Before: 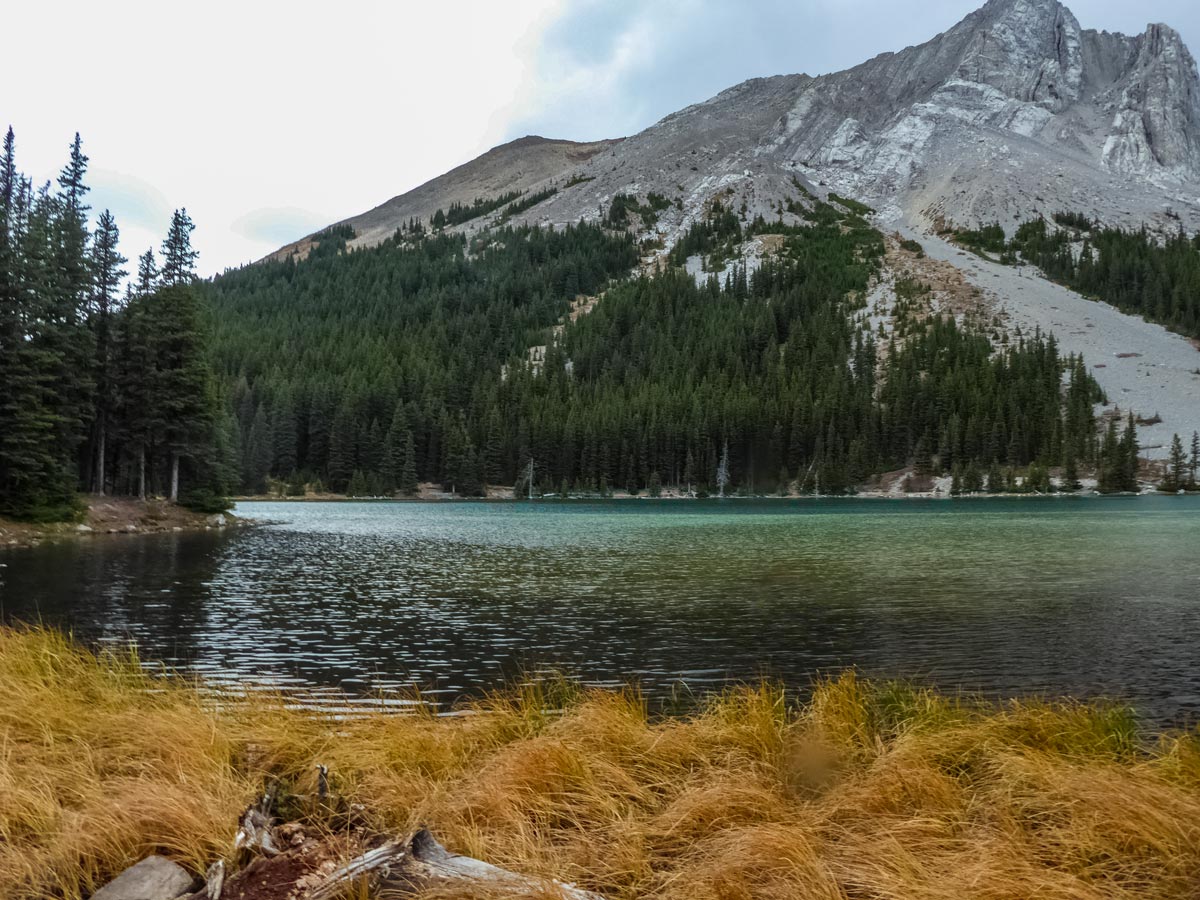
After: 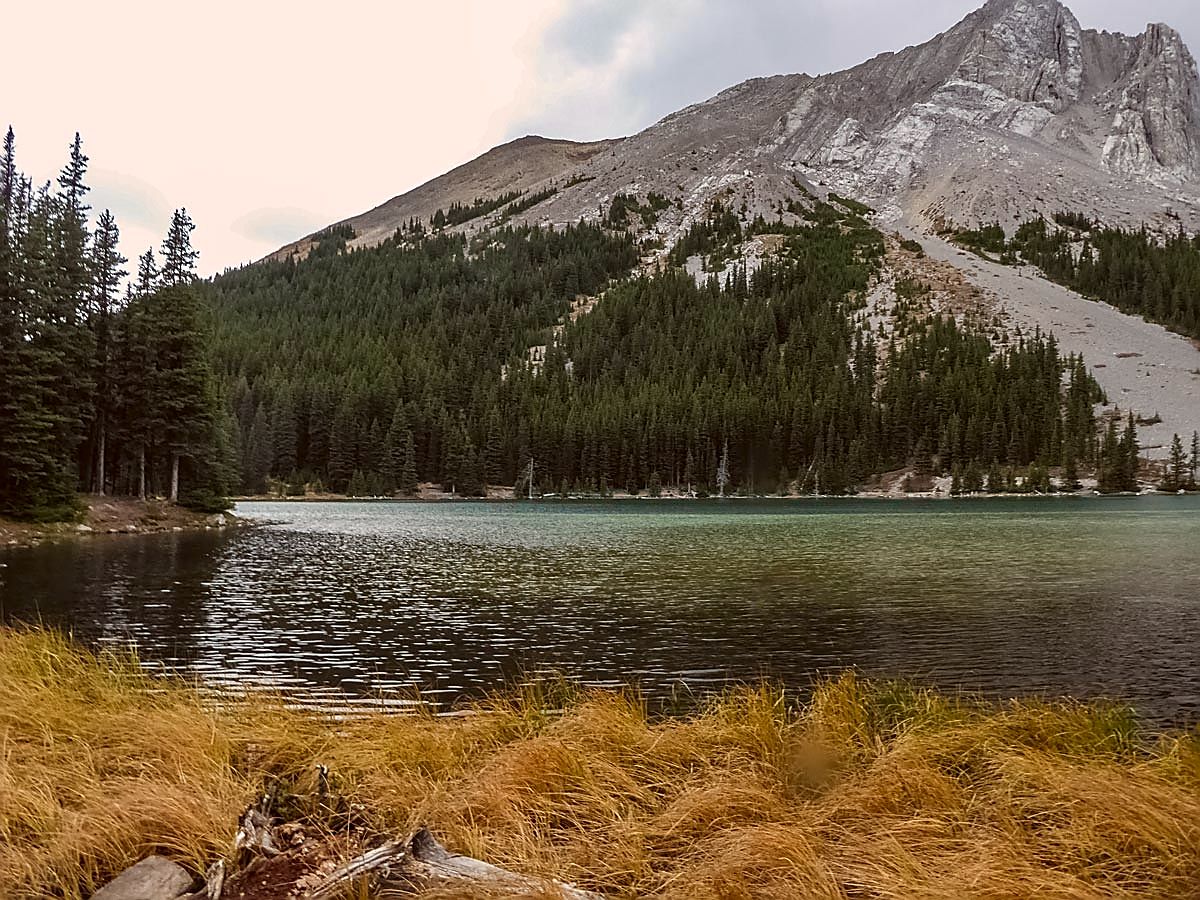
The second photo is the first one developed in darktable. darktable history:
sharpen: radius 1.357, amount 1.259, threshold 0.717
color correction: highlights a* 6.63, highlights b* 7.74, shadows a* 5.54, shadows b* 7.43, saturation 0.897
